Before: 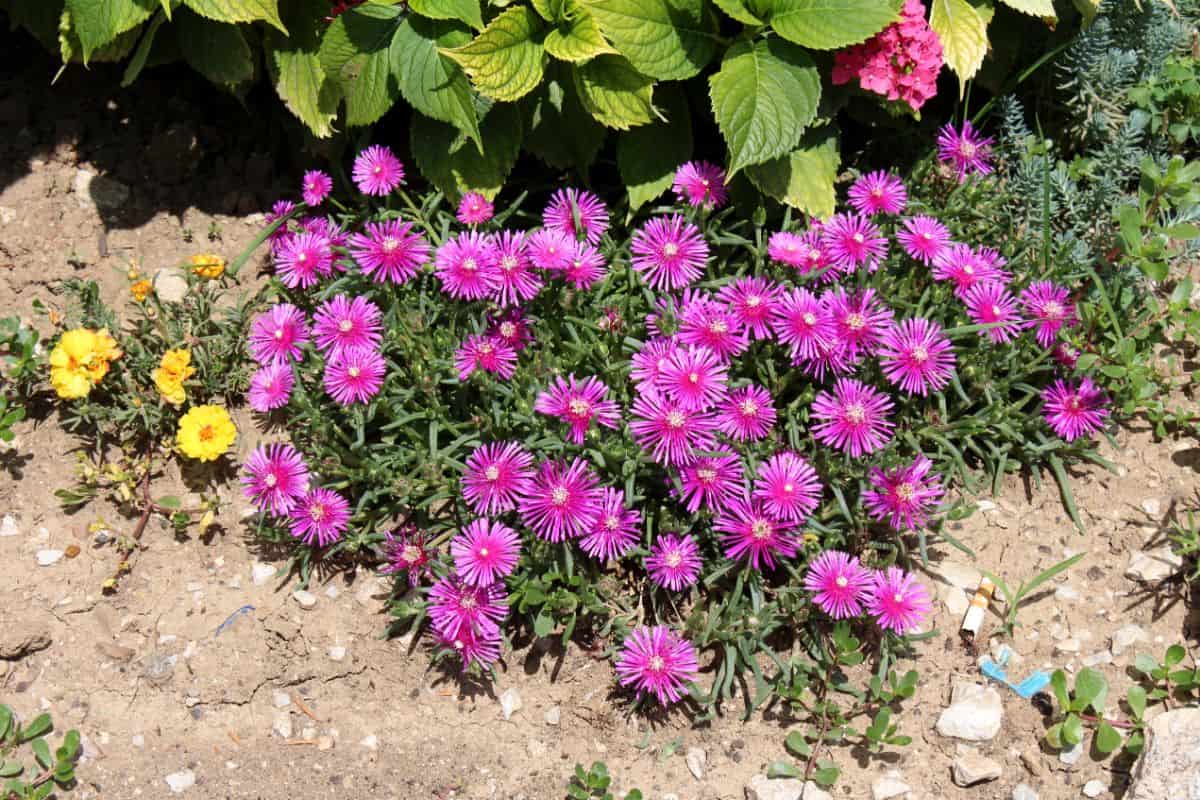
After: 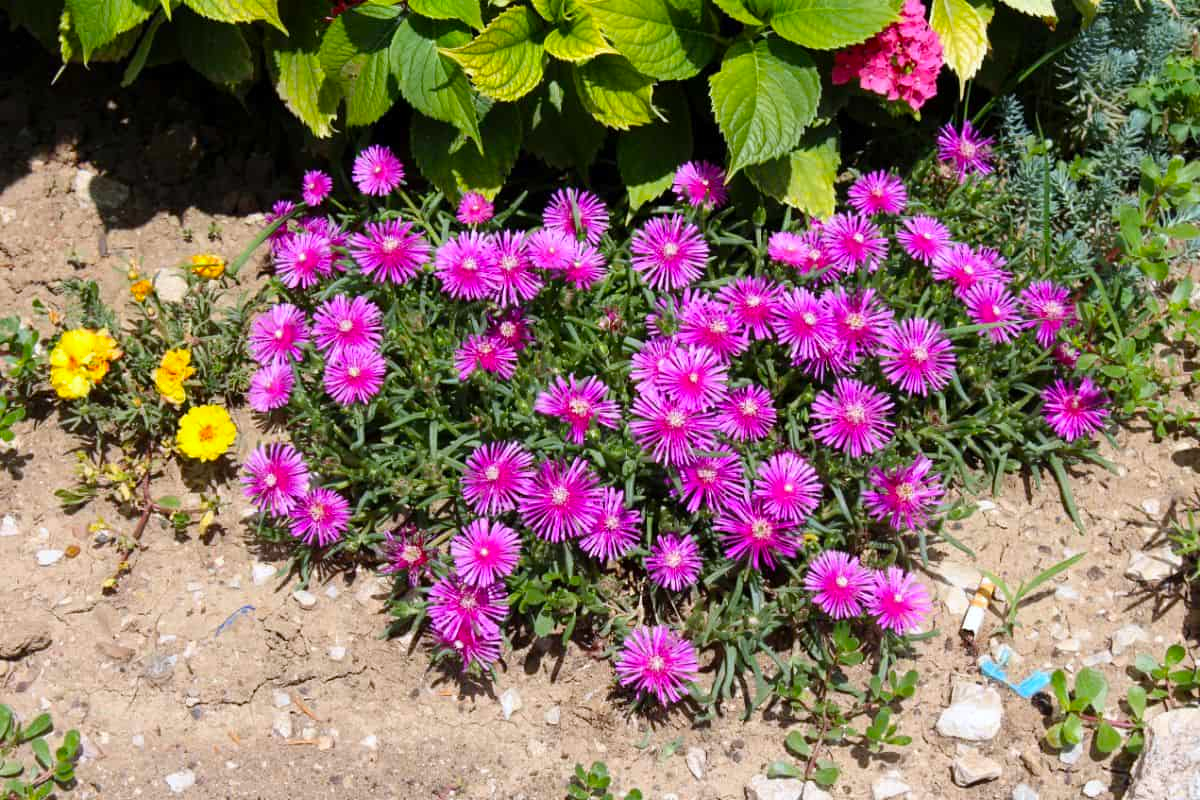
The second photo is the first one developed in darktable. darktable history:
white balance: red 0.983, blue 1.036
color balance: output saturation 120%
